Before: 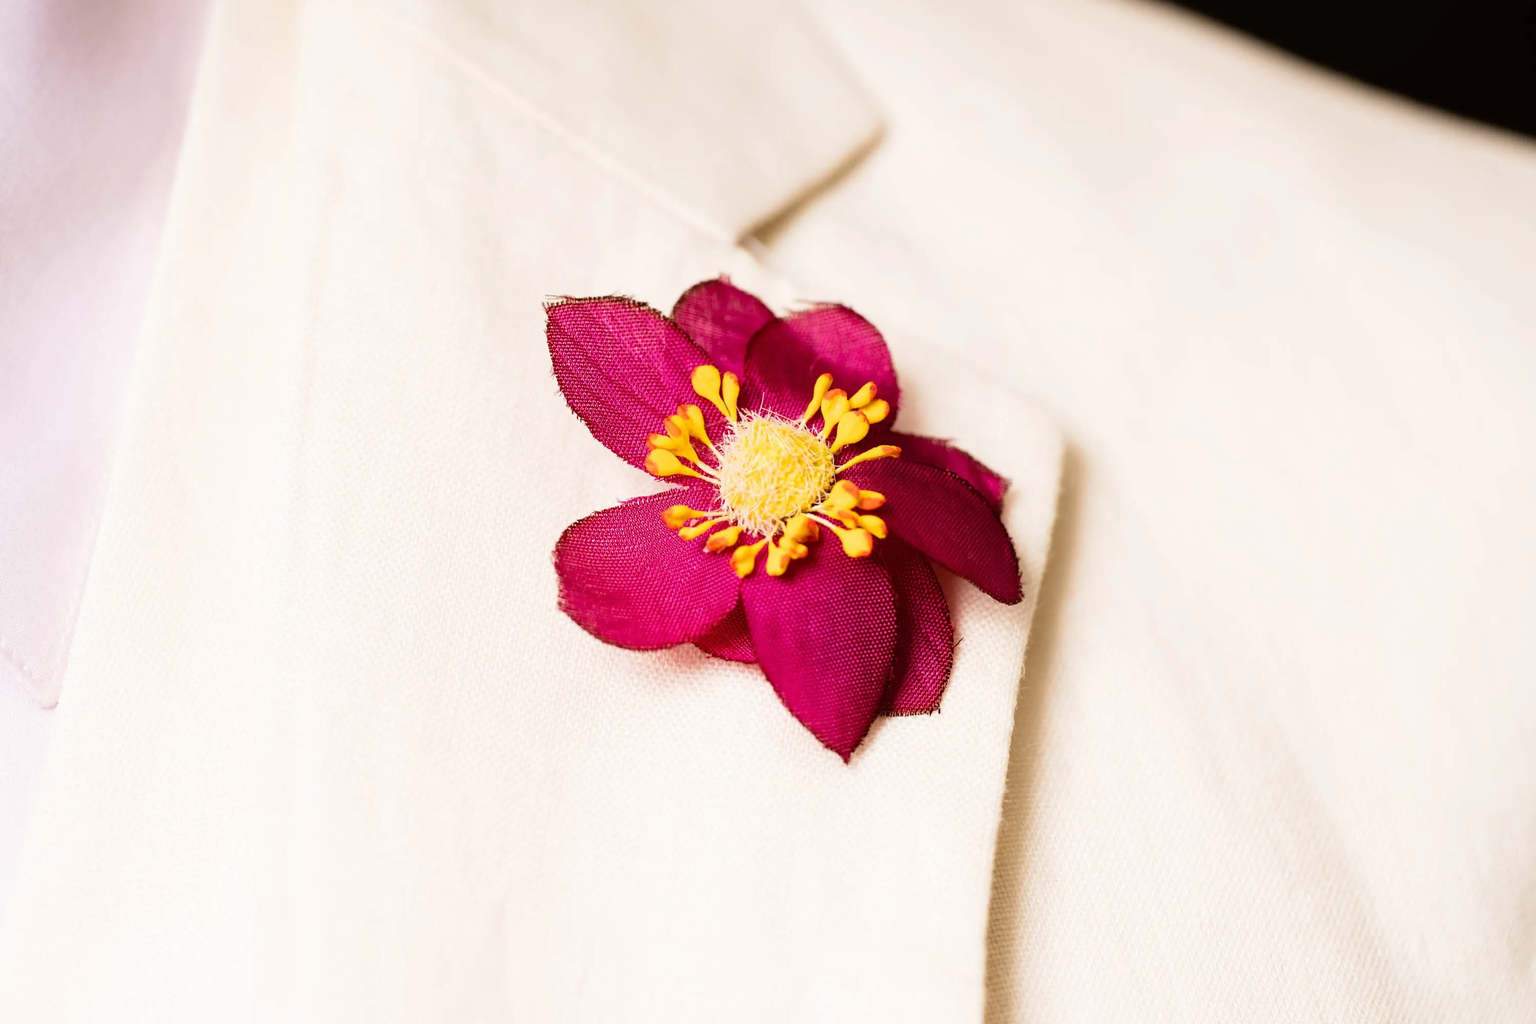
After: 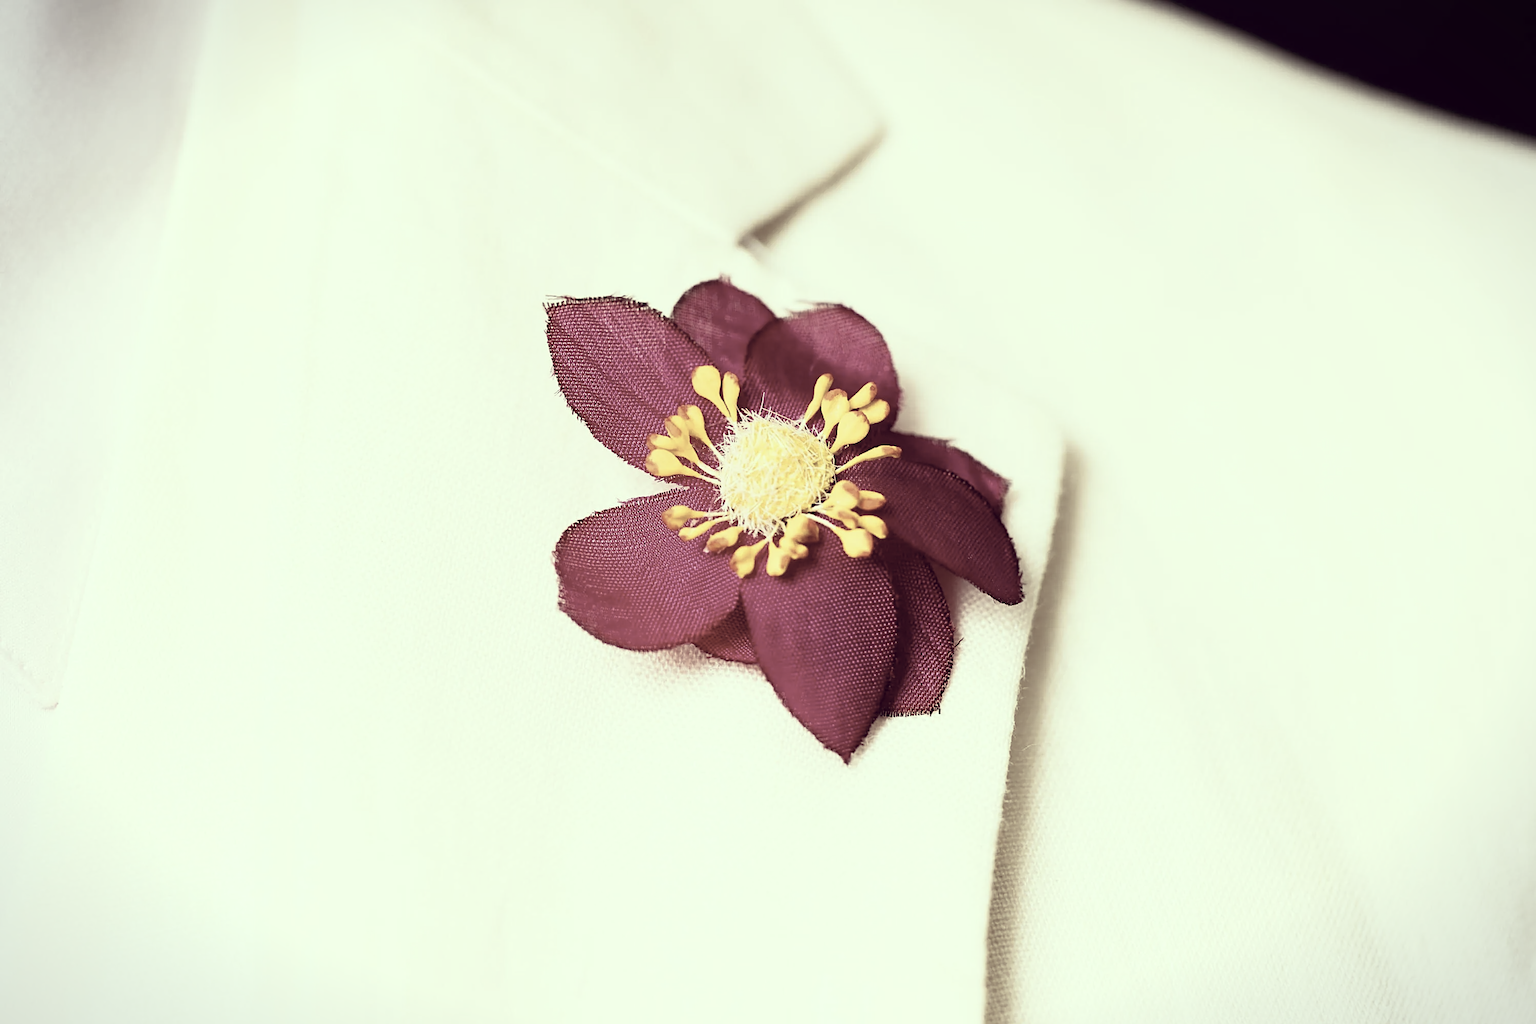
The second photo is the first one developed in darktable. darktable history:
base curve: curves: ch0 [(0, 0) (0.257, 0.25) (0.482, 0.586) (0.757, 0.871) (1, 1)]
vignetting: fall-off start 100%, brightness -0.282, width/height ratio 1.31
color correction: highlights a* -20.17, highlights b* 20.27, shadows a* 20.03, shadows b* -20.46, saturation 0.43
sharpen: on, module defaults
